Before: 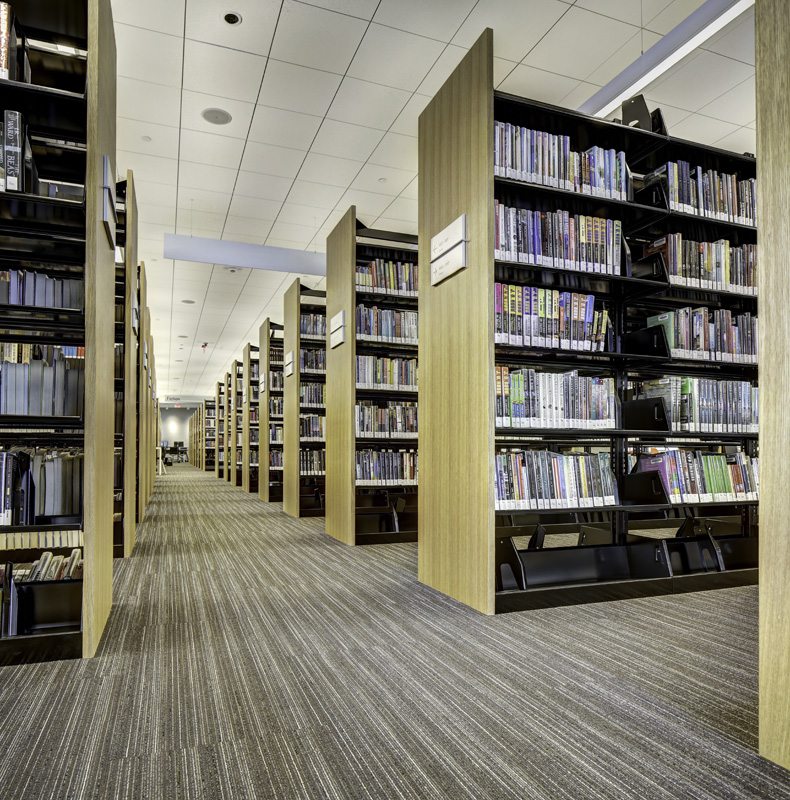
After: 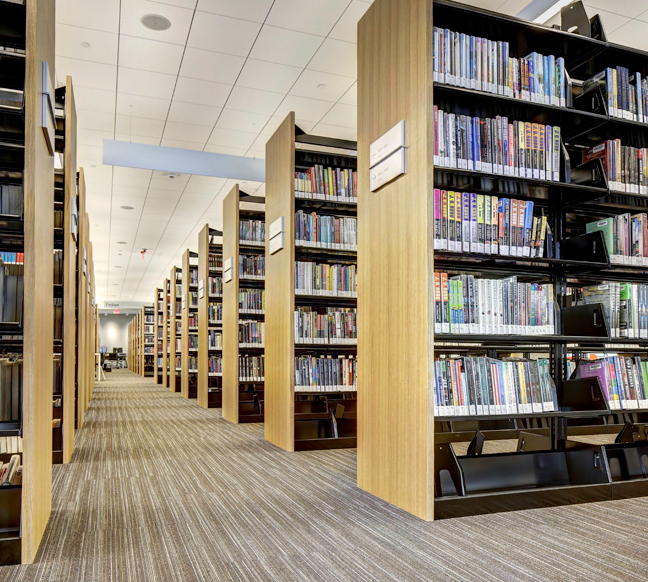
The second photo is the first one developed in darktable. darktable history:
crop: left 7.812%, top 11.77%, right 10.05%, bottom 15.437%
